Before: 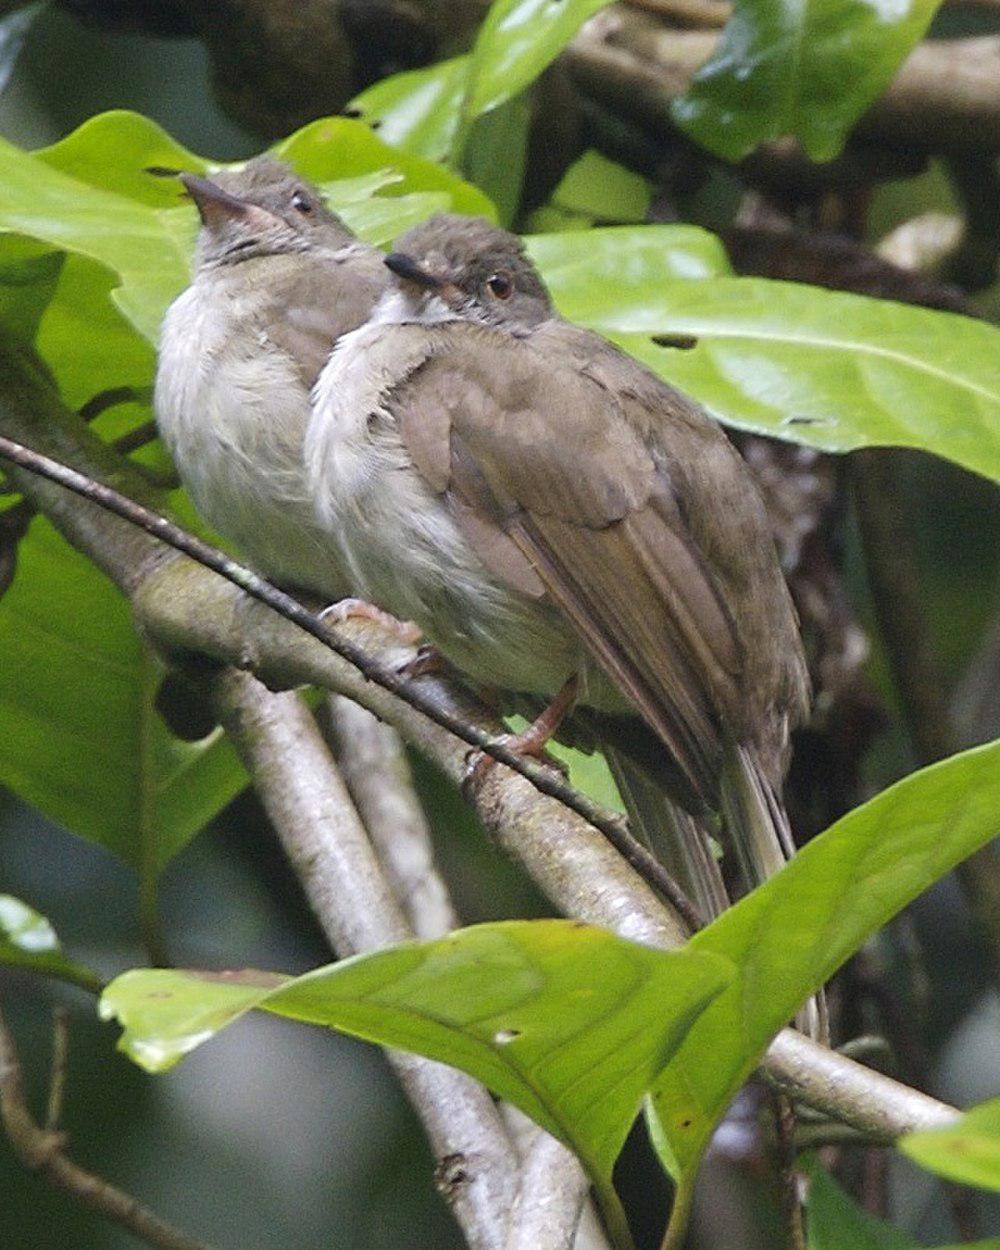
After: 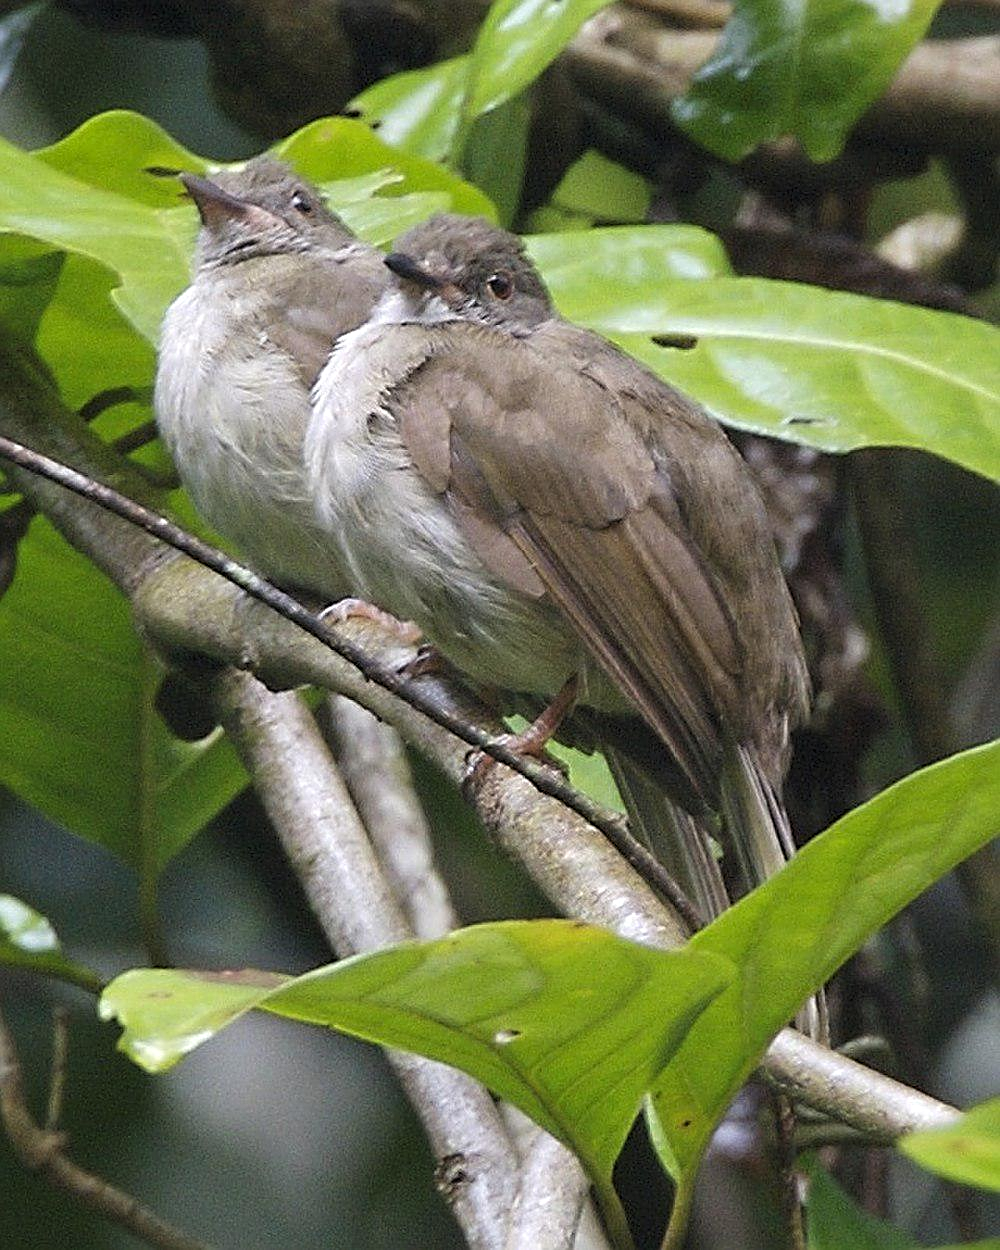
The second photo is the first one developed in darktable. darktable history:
sharpen: amount 0.6
levels: levels [0.026, 0.507, 0.987]
